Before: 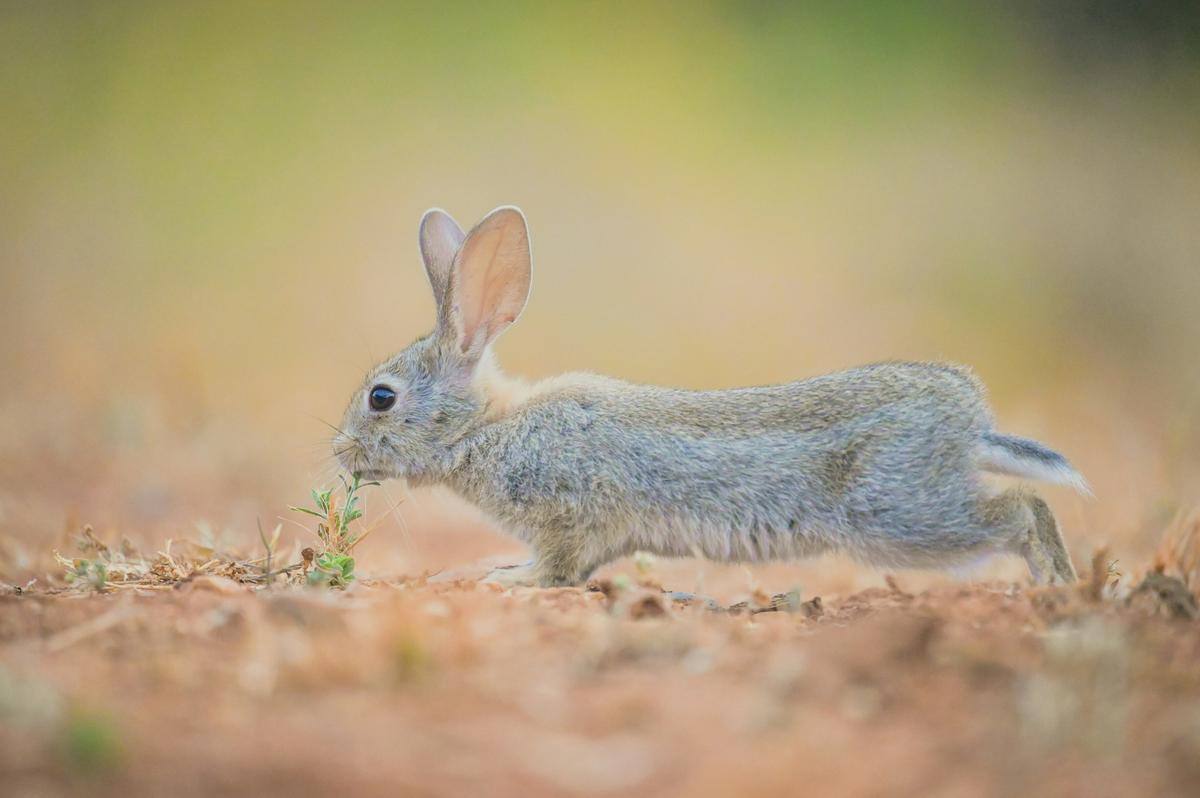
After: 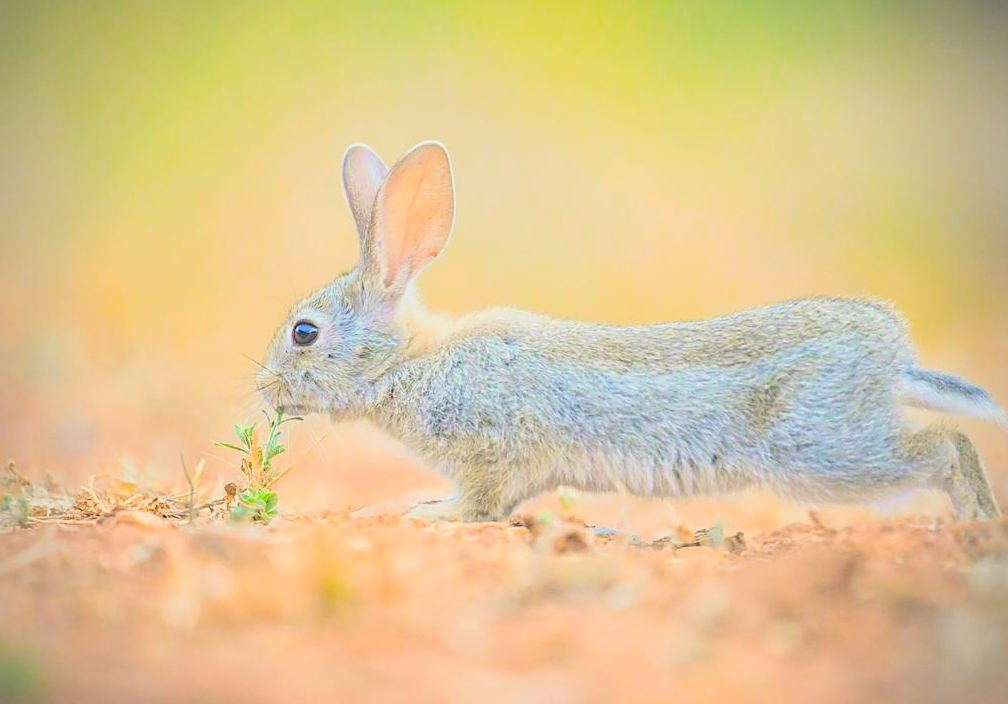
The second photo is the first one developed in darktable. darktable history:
exposure: black level correction 0, exposure 0.7 EV, compensate exposure bias true, compensate highlight preservation false
global tonemap: drago (0.7, 100)
vignetting: fall-off radius 60.92%
crop: left 6.446%, top 8.188%, right 9.538%, bottom 3.548%
sharpen: on, module defaults
color balance rgb: perceptual saturation grading › global saturation 25%, global vibrance 10%
